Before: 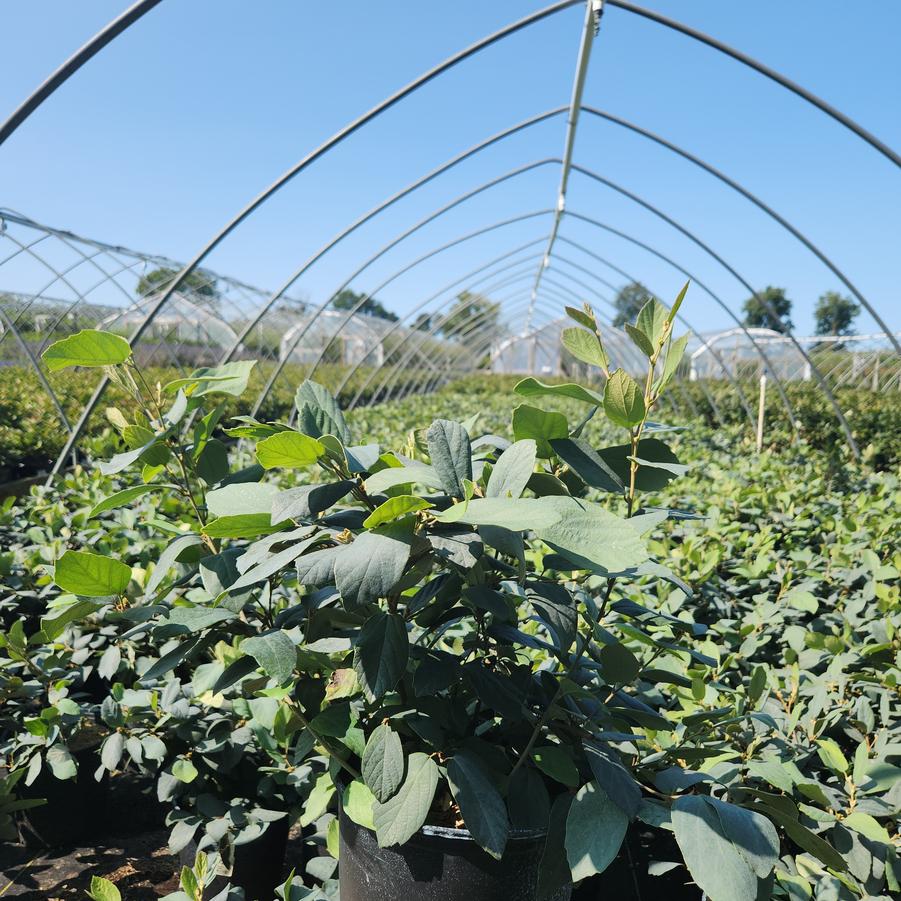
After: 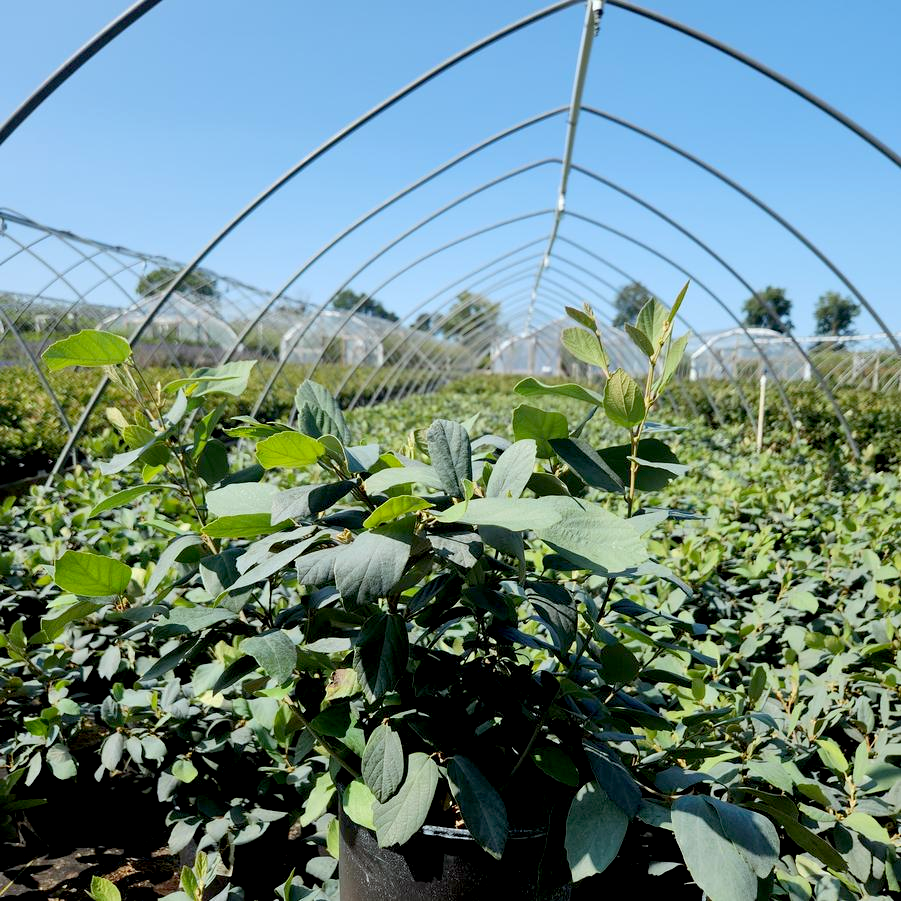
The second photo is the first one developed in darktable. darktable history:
color correction: highlights a* -2.97, highlights b* -2.43, shadows a* 2.21, shadows b* 2.66
exposure: black level correction 0.016, exposure -0.006 EV, compensate exposure bias true, compensate highlight preservation false
